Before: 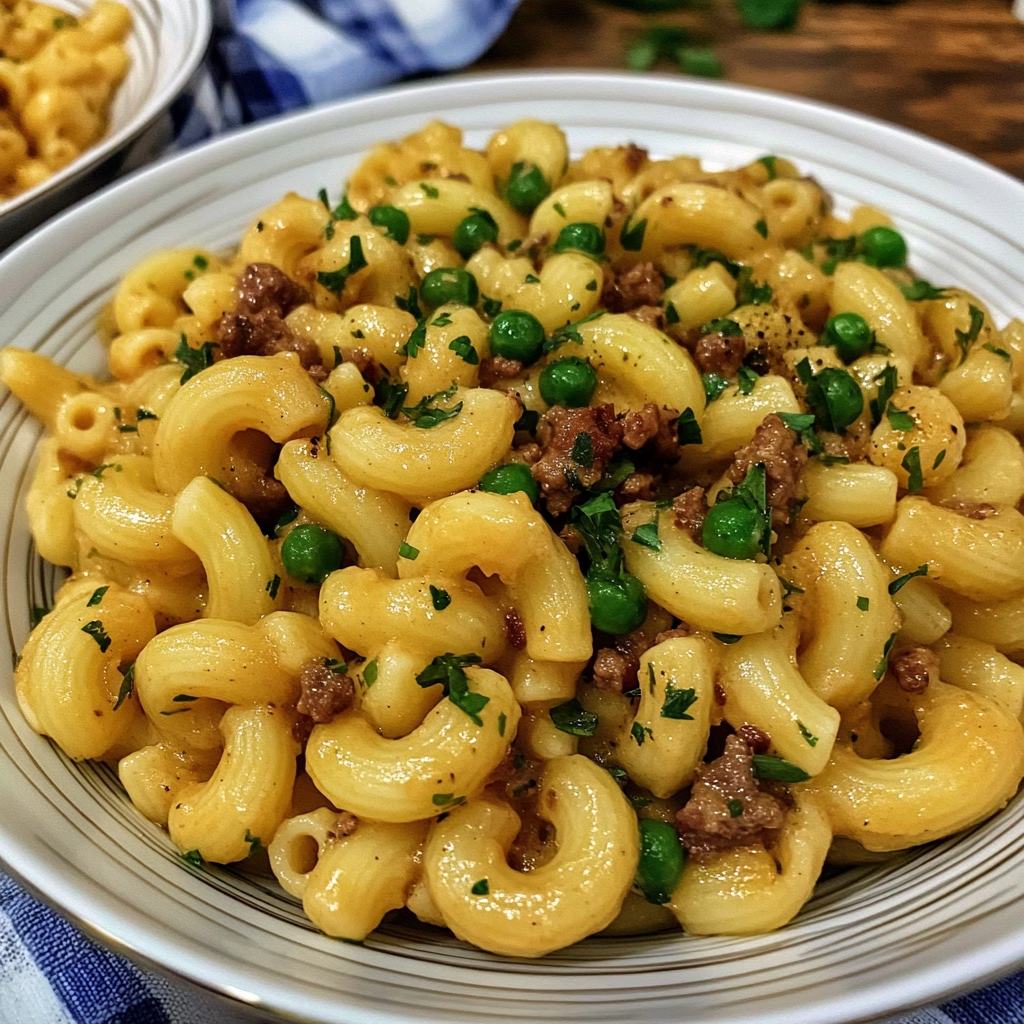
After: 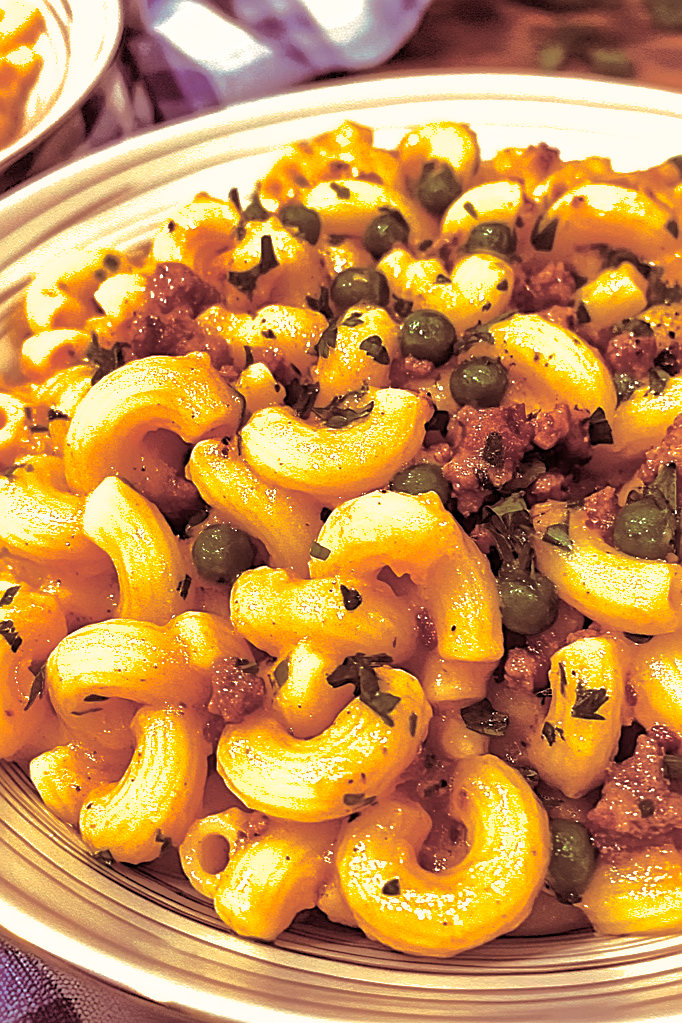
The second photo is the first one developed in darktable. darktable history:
split-toning: highlights › saturation 0, balance -61.83
exposure: black level correction 0, exposure 0.9 EV, compensate exposure bias true, compensate highlight preservation false
sharpen: on, module defaults
crop and rotate: left 8.786%, right 24.548%
base curve: curves: ch0 [(0, 0) (0.262, 0.32) (0.722, 0.705) (1, 1)]
white balance: red 1.123, blue 0.83
shadows and highlights: shadows 60, highlights -60
